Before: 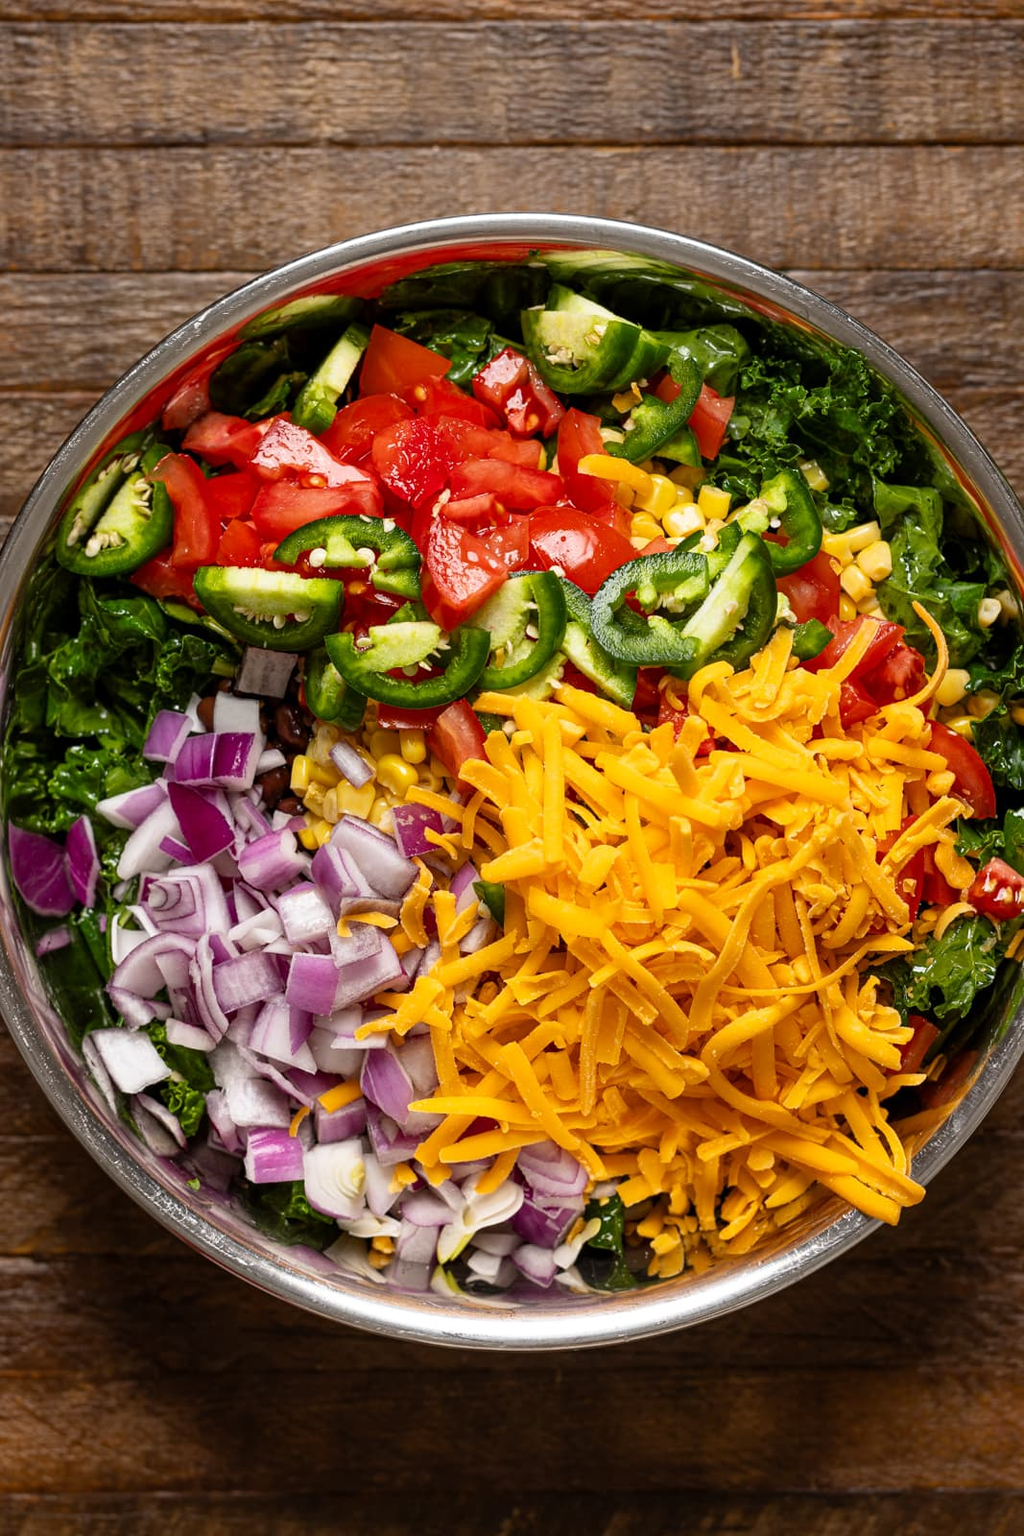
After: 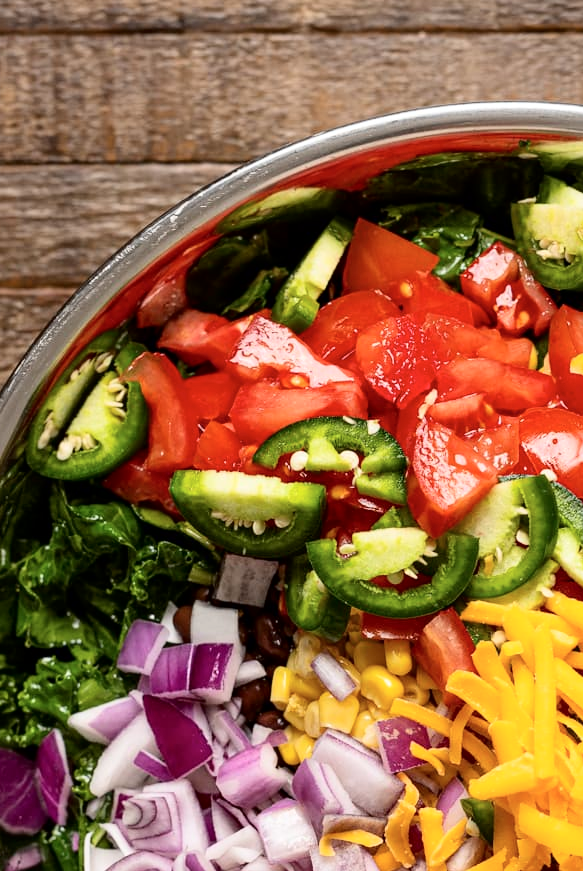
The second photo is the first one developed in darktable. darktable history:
tone curve: curves: ch0 [(0, 0) (0.004, 0.001) (0.133, 0.112) (0.325, 0.362) (0.832, 0.893) (1, 1)], color space Lab, independent channels, preserve colors none
crop and rotate: left 3.046%, top 7.618%, right 42.308%, bottom 37.909%
